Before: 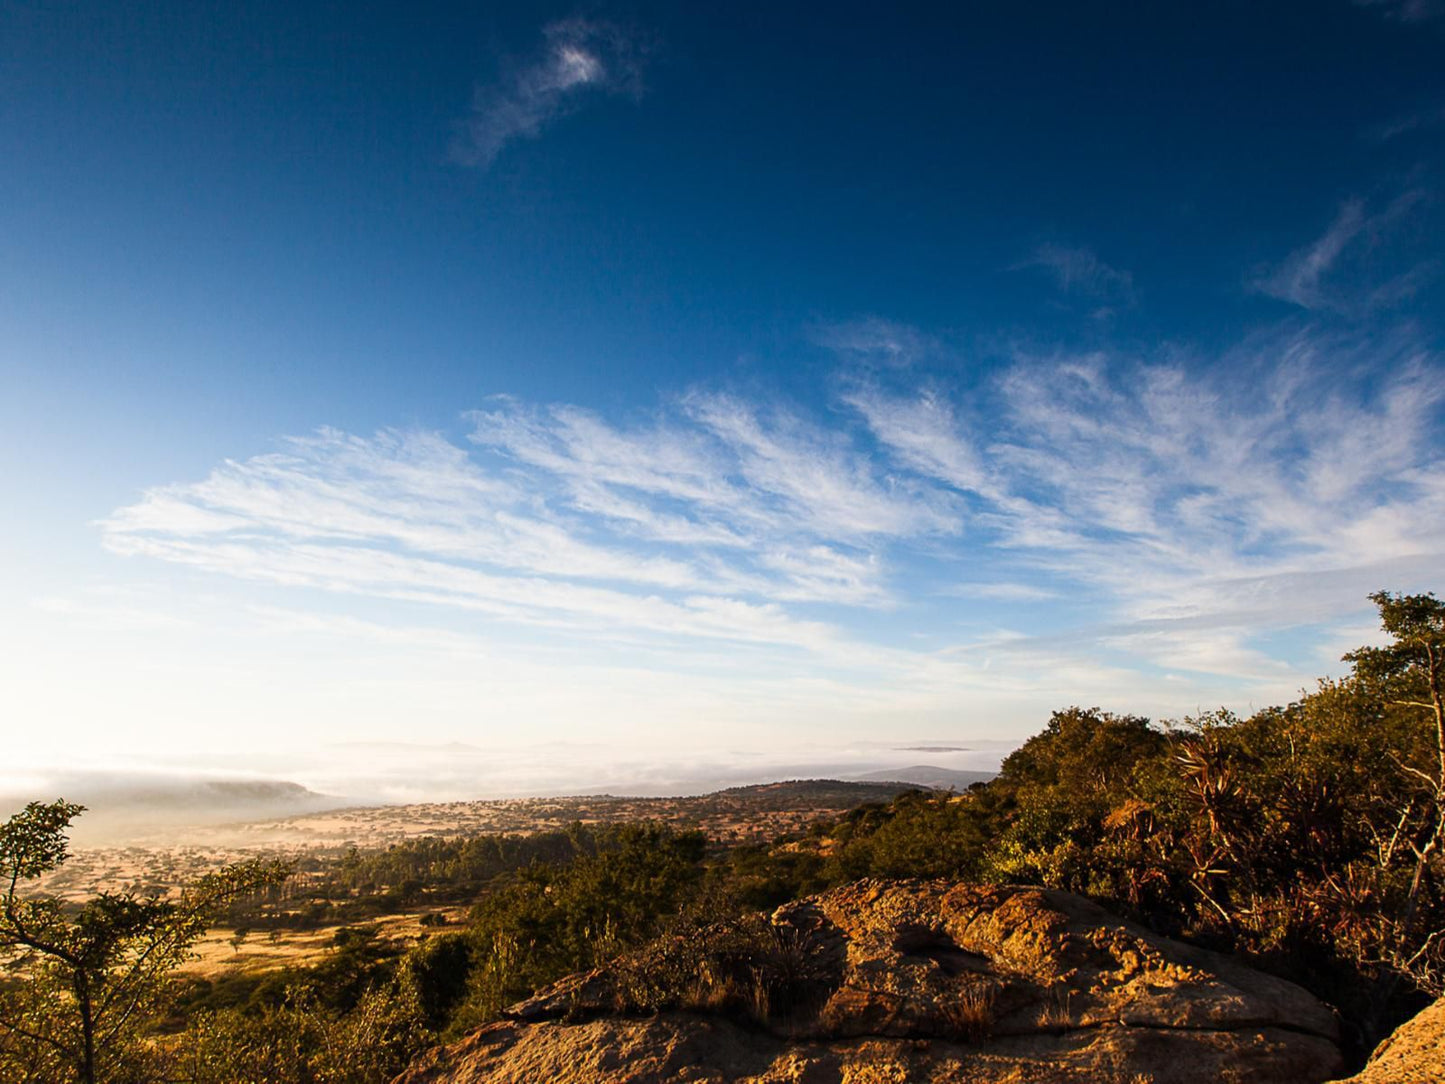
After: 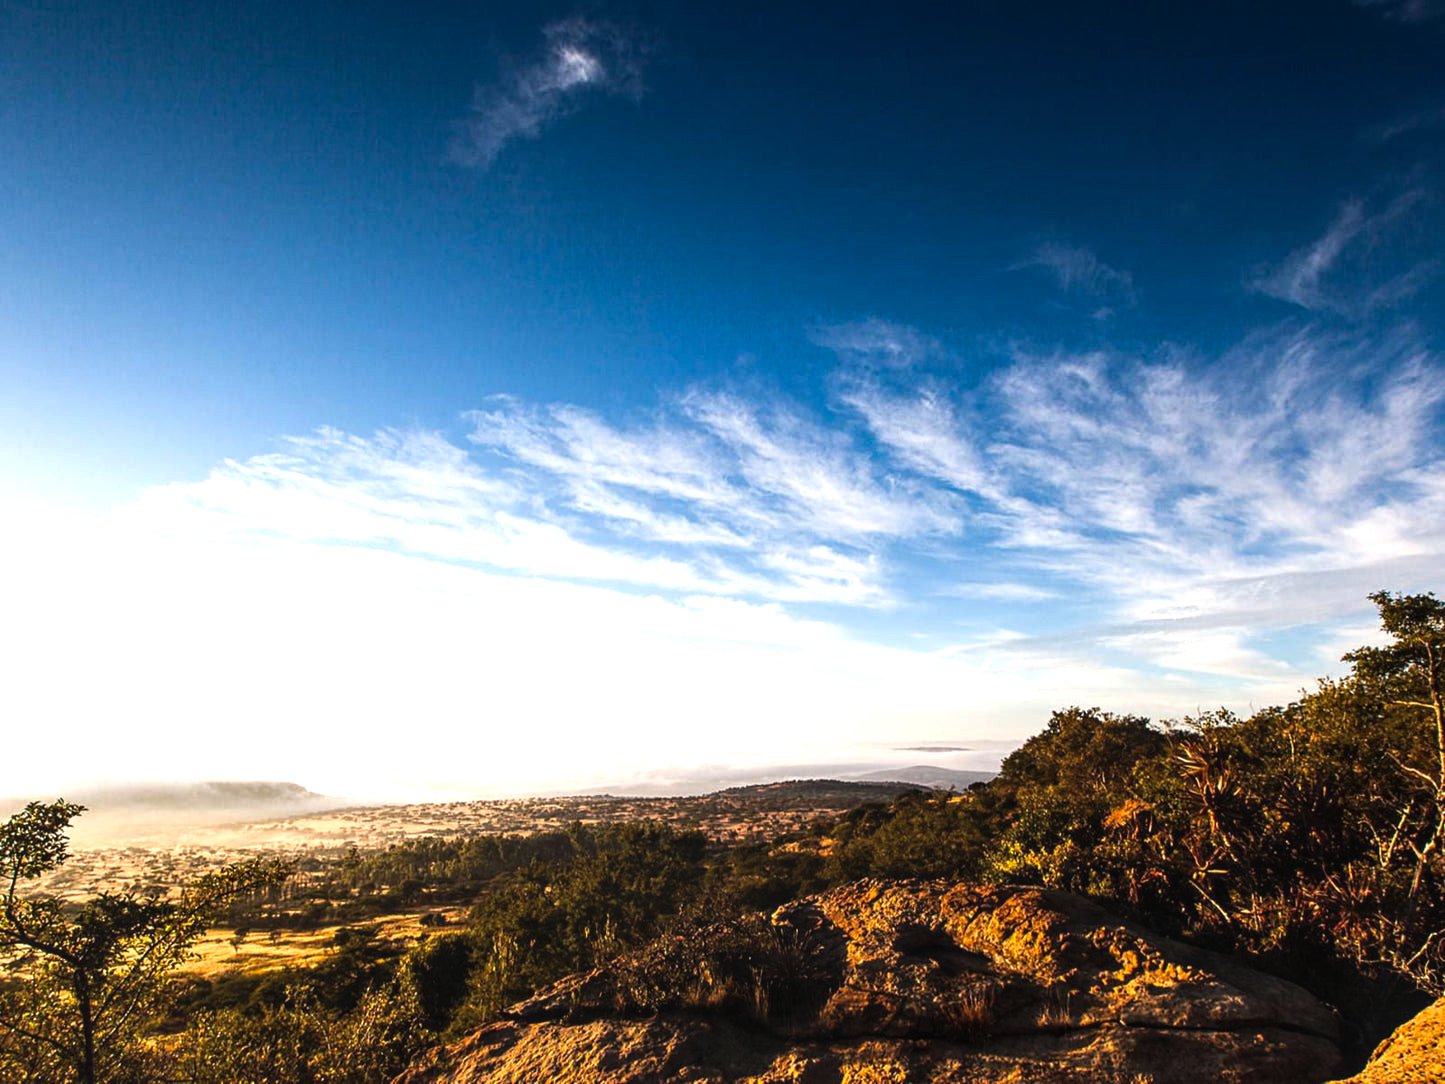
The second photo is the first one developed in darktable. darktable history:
local contrast: on, module defaults
vibrance: vibrance 50%
tone equalizer: -8 EV -0.75 EV, -7 EV -0.7 EV, -6 EV -0.6 EV, -5 EV -0.4 EV, -3 EV 0.4 EV, -2 EV 0.6 EV, -1 EV 0.7 EV, +0 EV 0.75 EV, edges refinement/feathering 500, mask exposure compensation -1.57 EV, preserve details no
